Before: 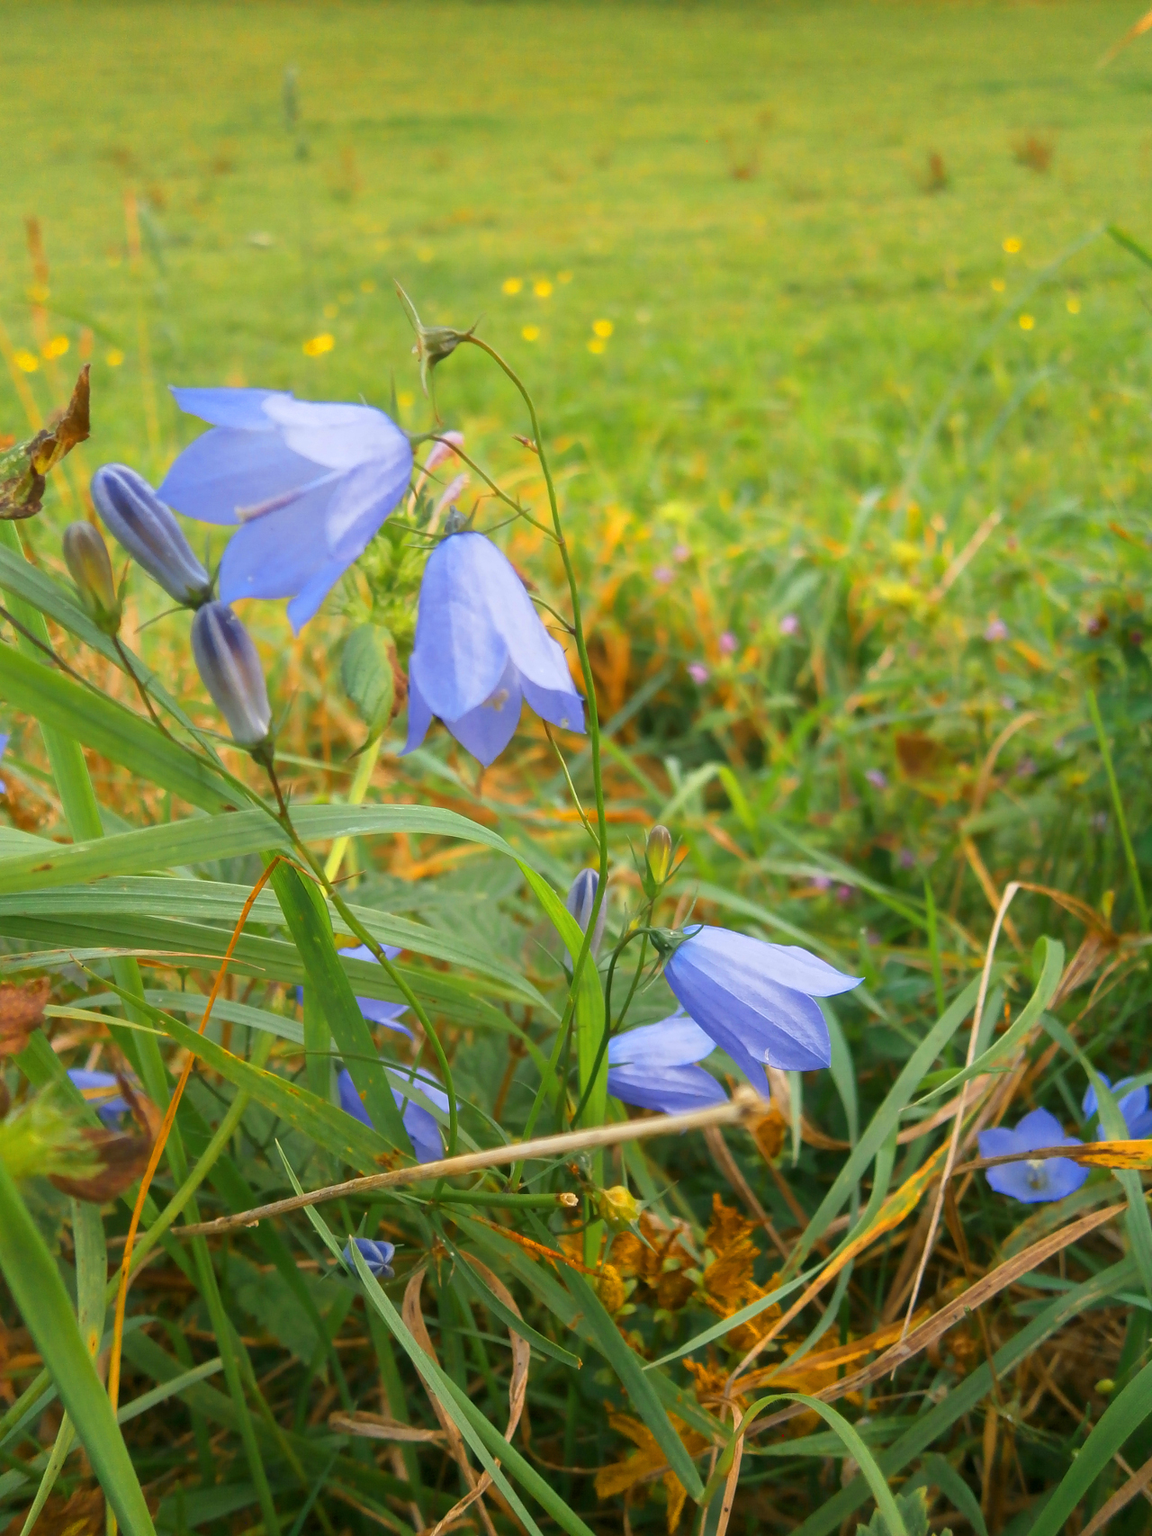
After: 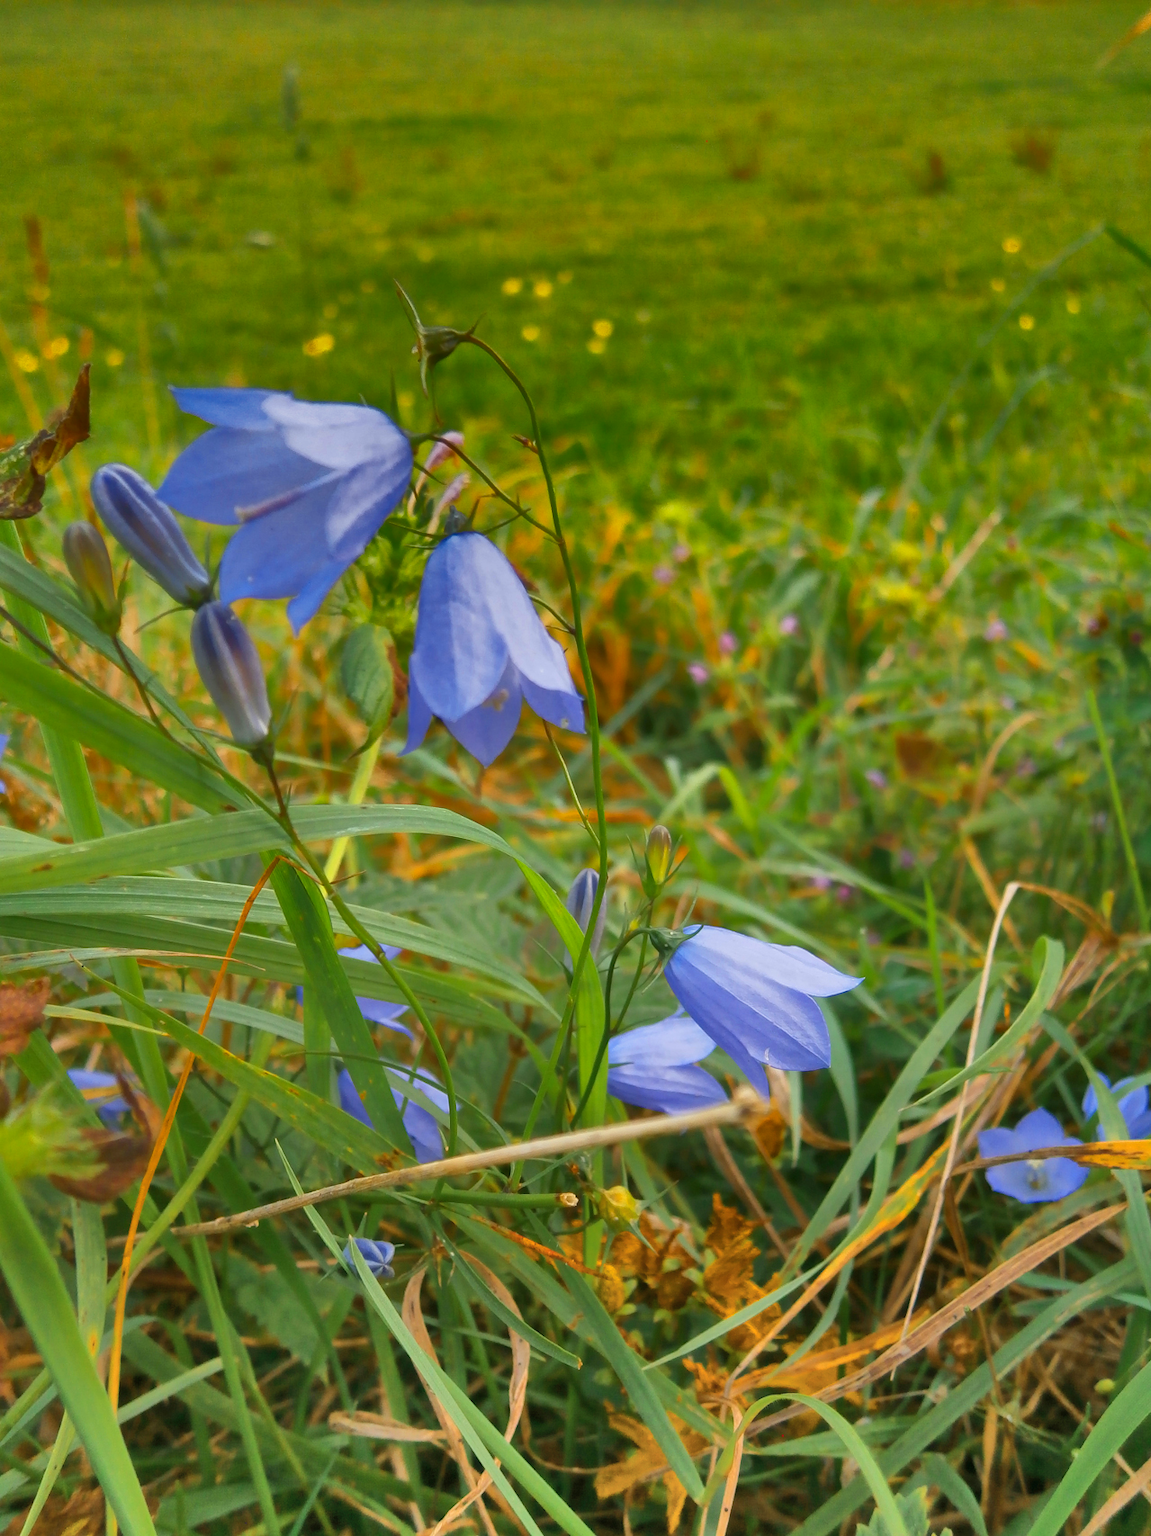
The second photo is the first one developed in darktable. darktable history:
shadows and highlights: radius 123.73, shadows 98.51, white point adjustment -3.01, highlights -98.54, soften with gaussian
